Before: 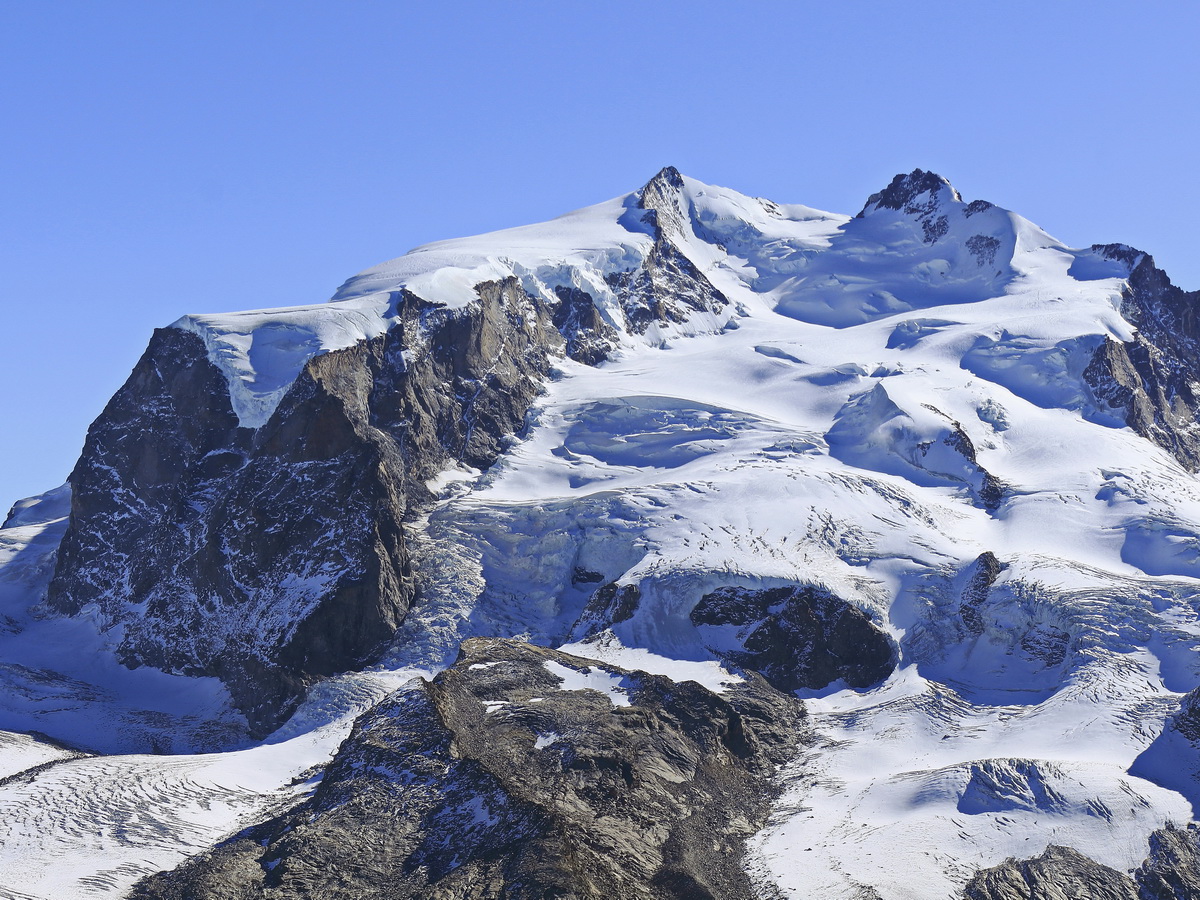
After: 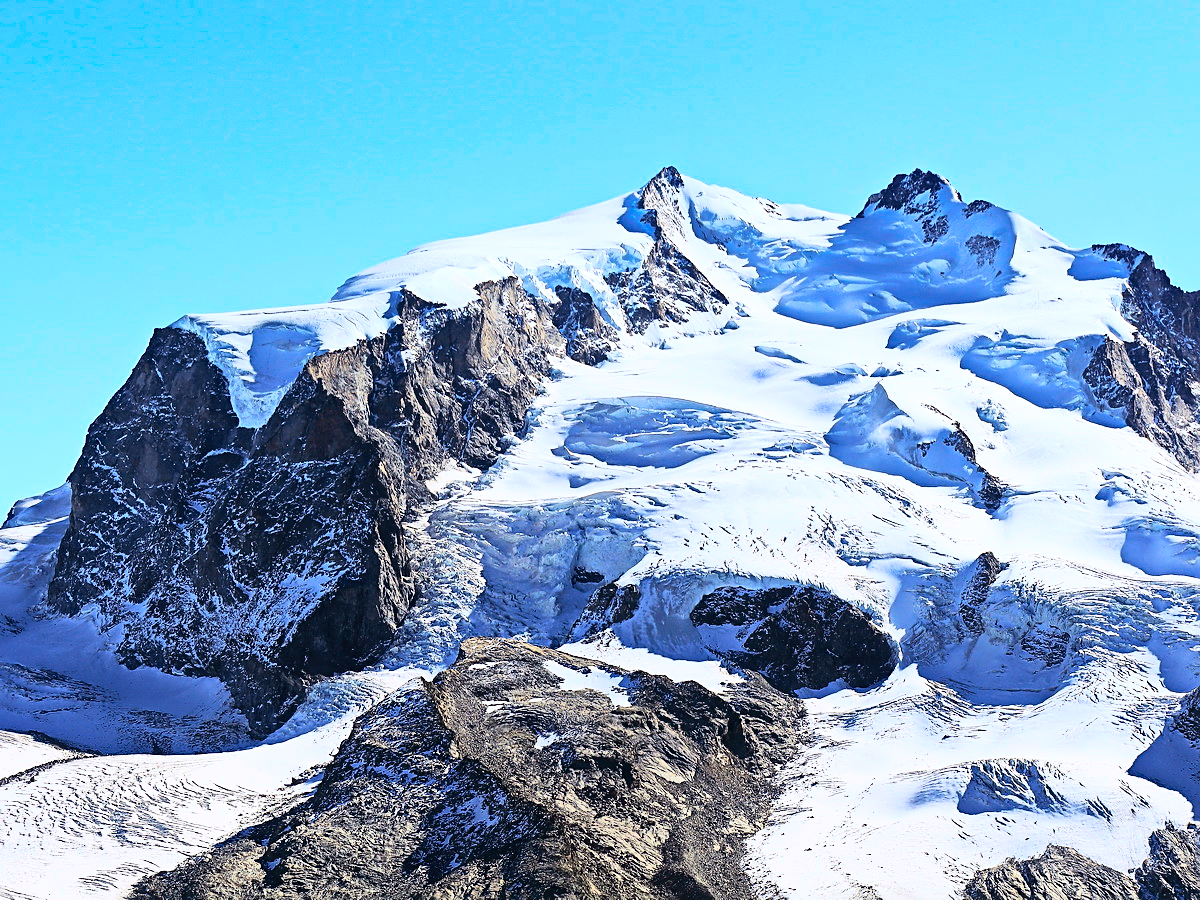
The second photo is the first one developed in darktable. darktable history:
shadows and highlights: on, module defaults
sharpen: on, module defaults
rgb curve: curves: ch0 [(0, 0) (0.21, 0.15) (0.24, 0.21) (0.5, 0.75) (0.75, 0.96) (0.89, 0.99) (1, 1)]; ch1 [(0, 0.02) (0.21, 0.13) (0.25, 0.2) (0.5, 0.67) (0.75, 0.9) (0.89, 0.97) (1, 1)]; ch2 [(0, 0.02) (0.21, 0.13) (0.25, 0.2) (0.5, 0.67) (0.75, 0.9) (0.89, 0.97) (1, 1)], compensate middle gray true
